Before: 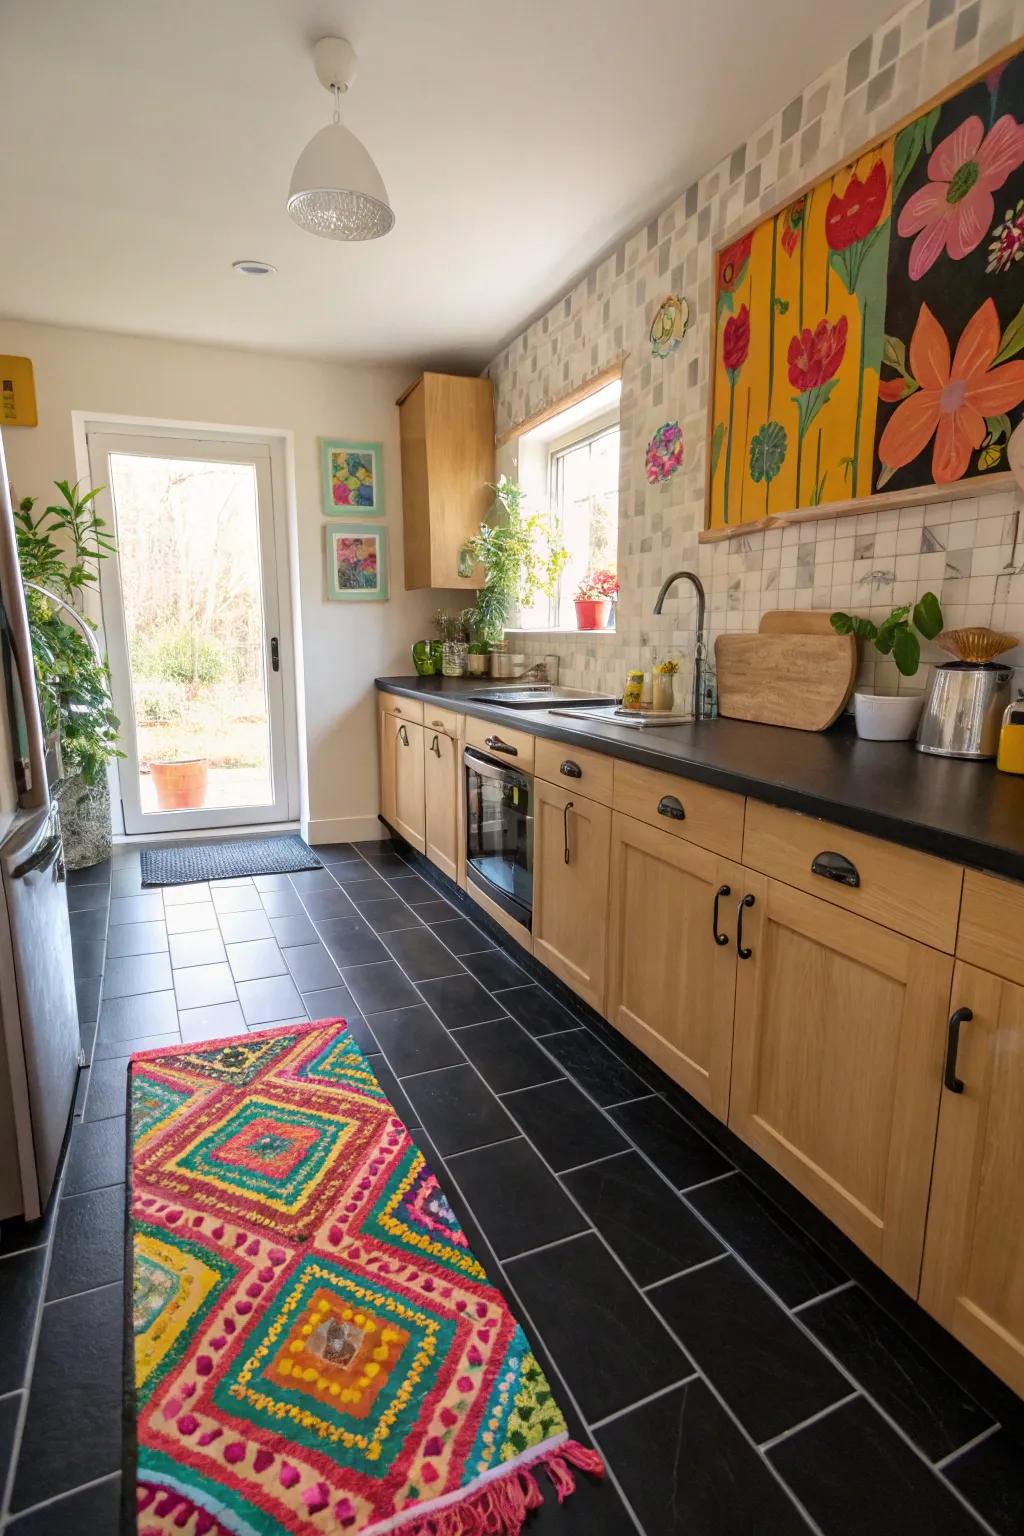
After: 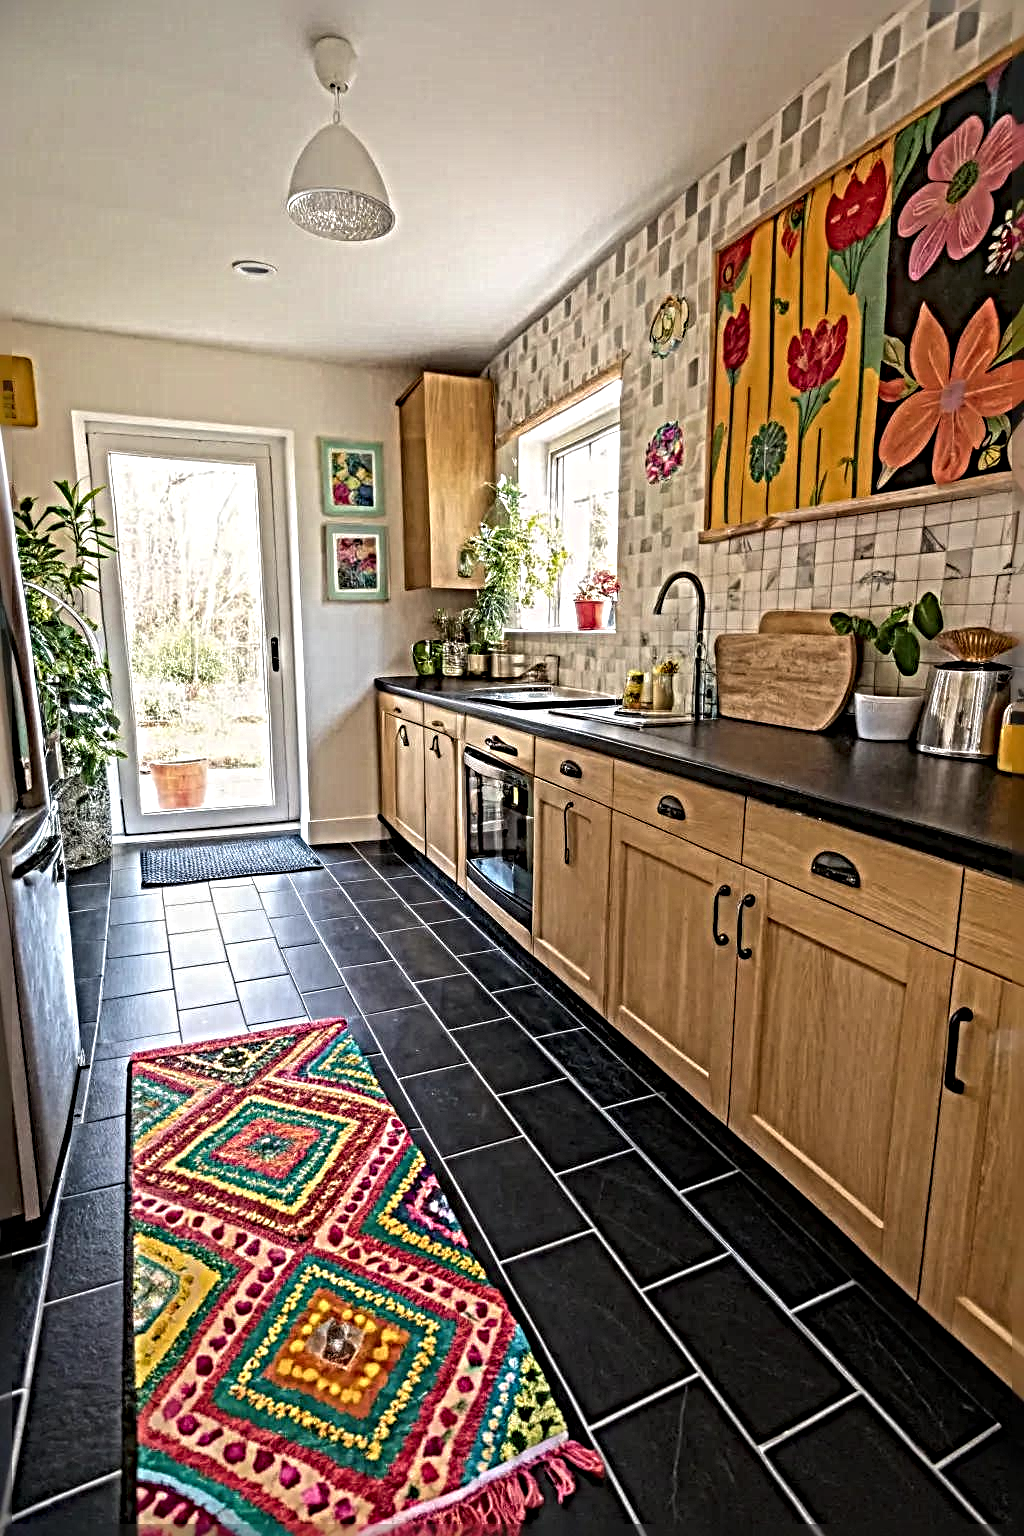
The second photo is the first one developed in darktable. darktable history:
tone equalizer: edges refinement/feathering 500, mask exposure compensation -1.57 EV, preserve details no
sharpen: radius 6.283, amount 1.802, threshold 0.137
local contrast: on, module defaults
